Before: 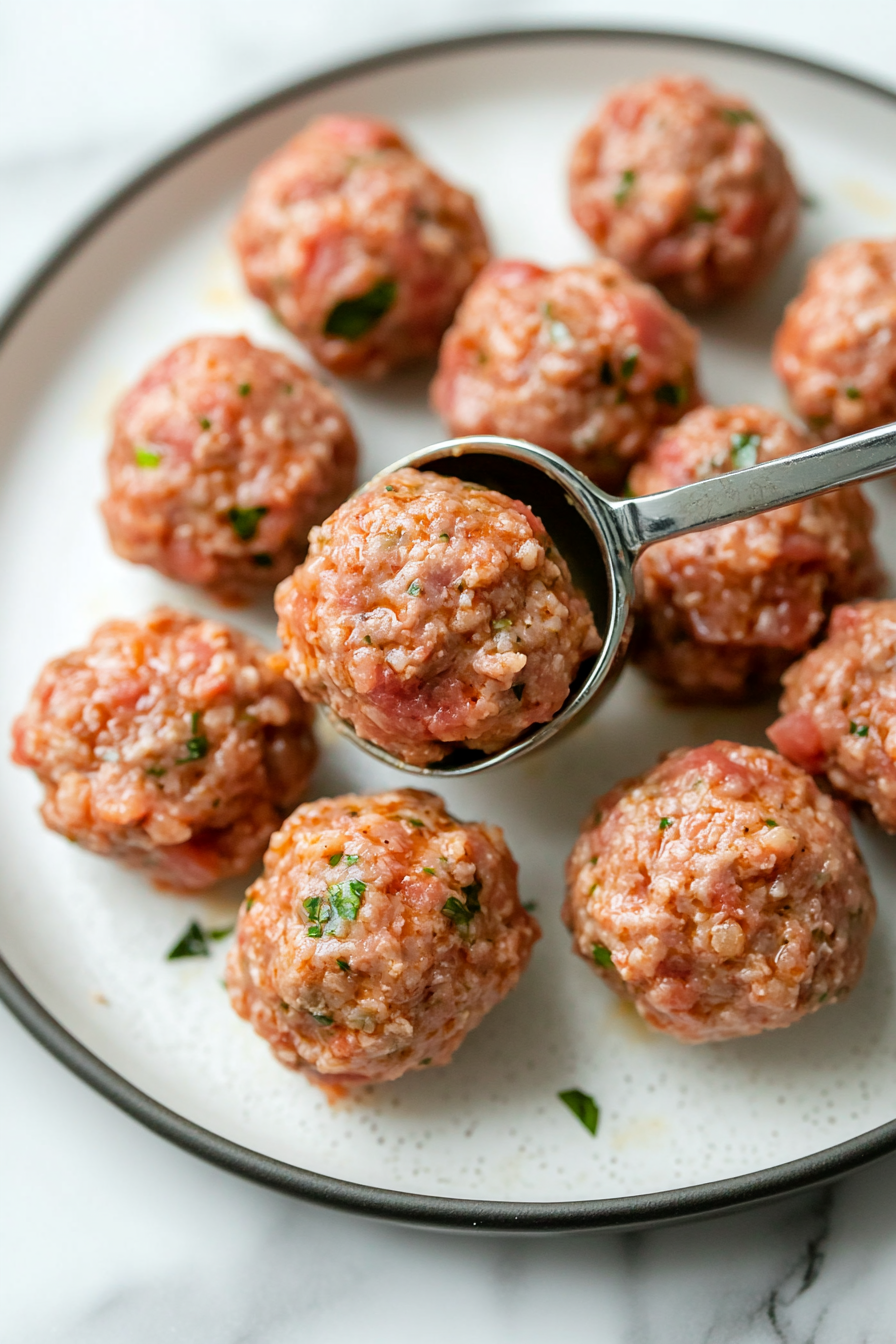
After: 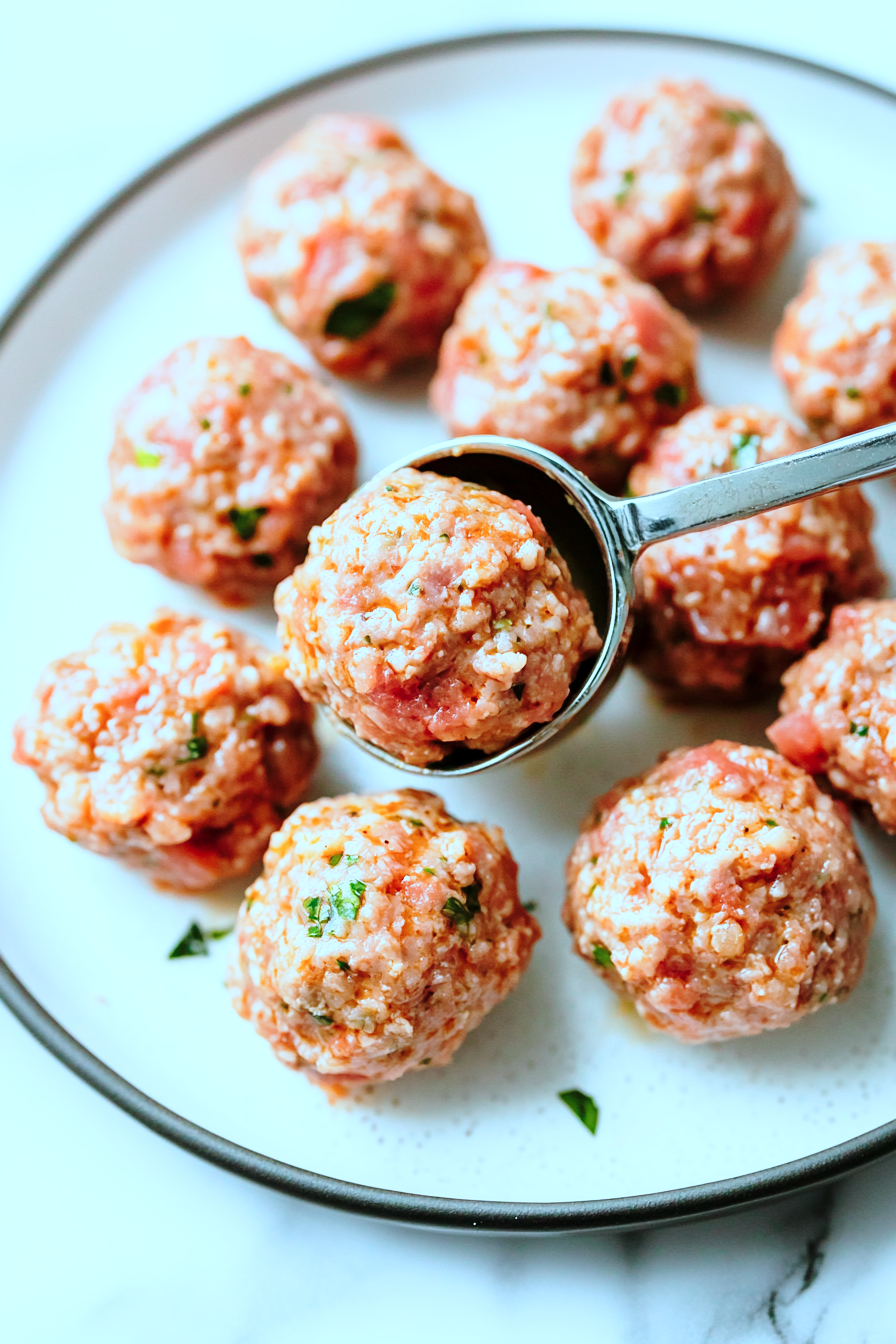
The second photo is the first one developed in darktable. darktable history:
color correction: highlights a* -9.74, highlights b* -21.91
base curve: curves: ch0 [(0, 0) (0.028, 0.03) (0.121, 0.232) (0.46, 0.748) (0.859, 0.968) (1, 1)], exposure shift 0.01, preserve colors none
